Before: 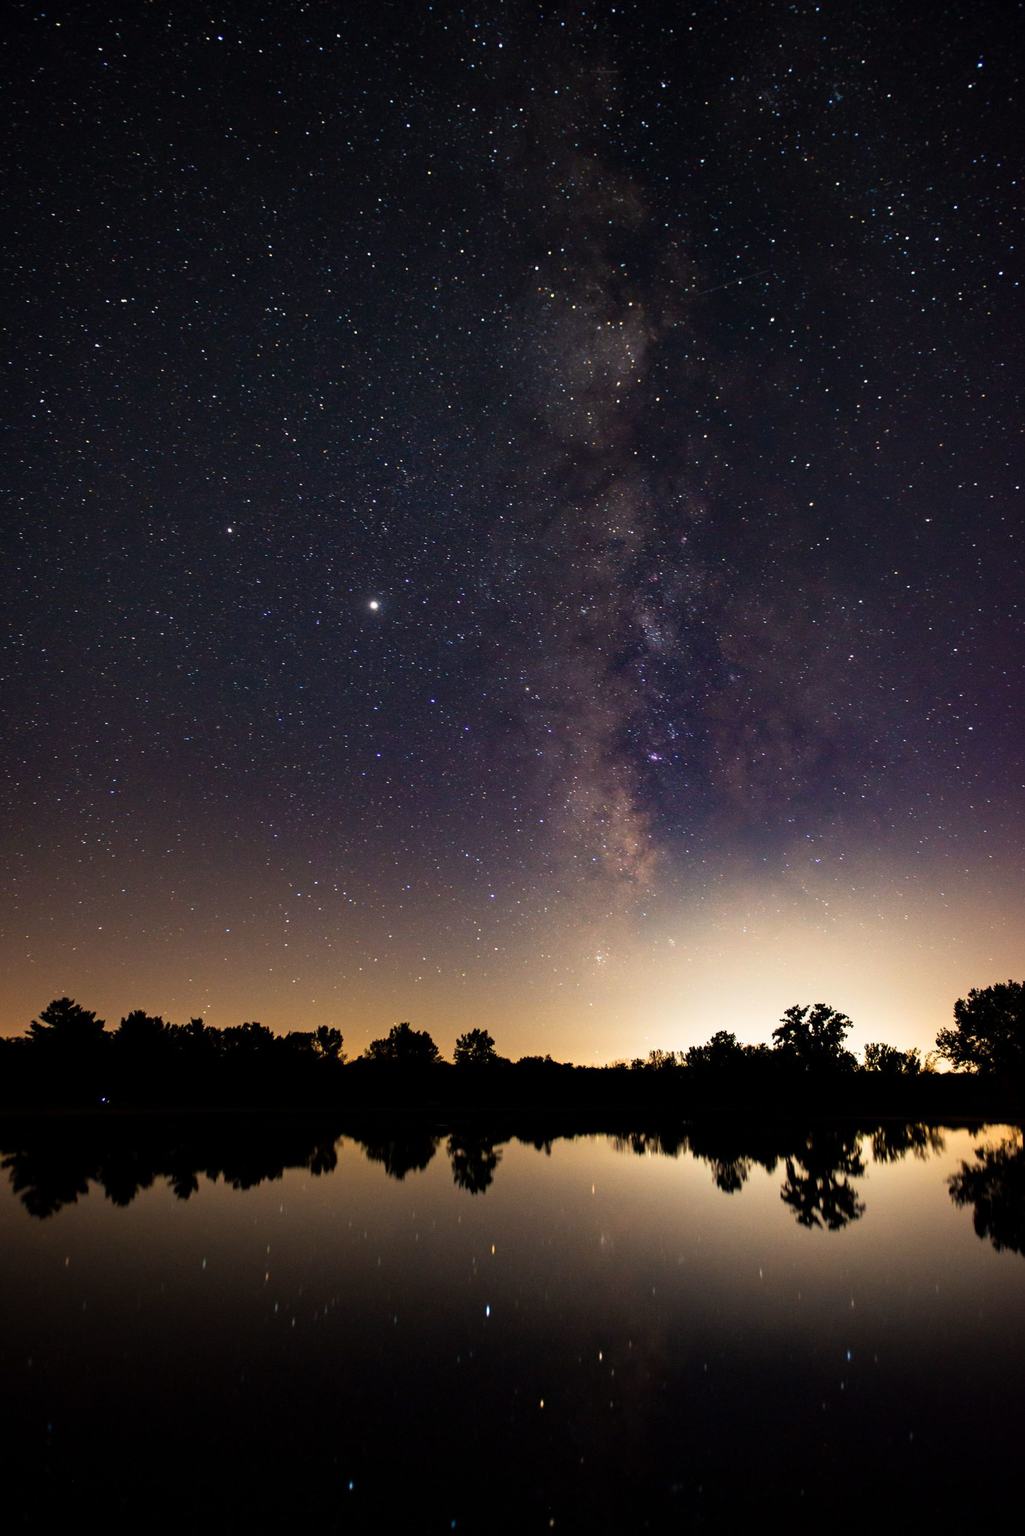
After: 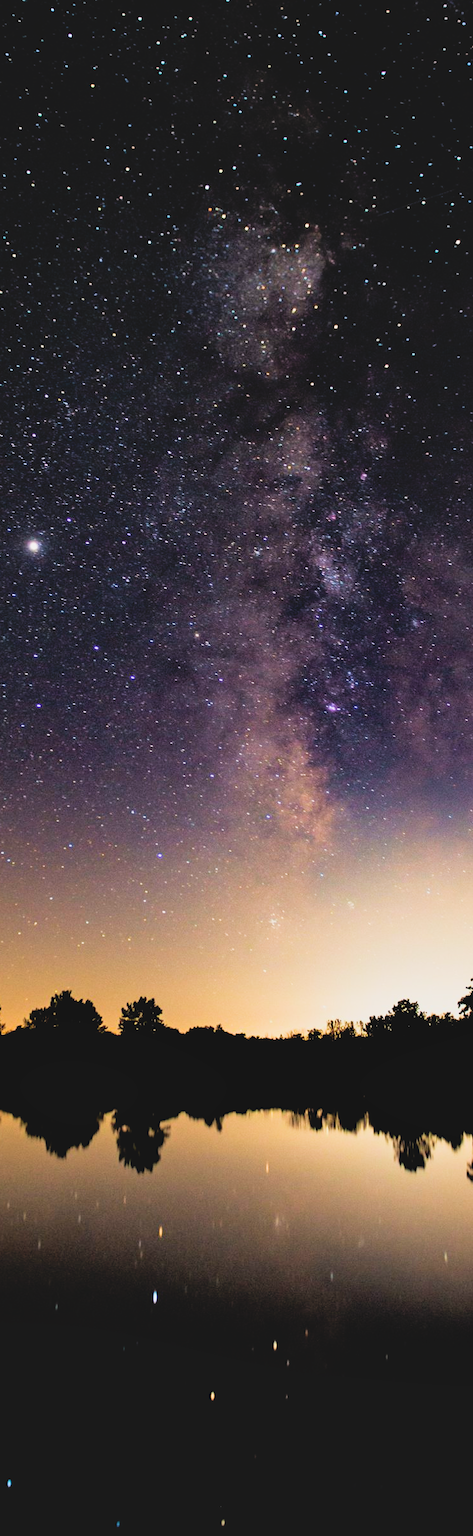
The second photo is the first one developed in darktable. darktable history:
crop: left 33.452%, top 6.025%, right 23.155%
exposure: exposure 0.564 EV, compensate highlight preservation false
contrast brightness saturation: contrast -0.1, brightness 0.05, saturation 0.08
filmic rgb: black relative exposure -5 EV, white relative exposure 3.5 EV, hardness 3.19, contrast 1.2, highlights saturation mix -50%
shadows and highlights: shadows 37.27, highlights -28.18, soften with gaussian
velvia: strength 27%
